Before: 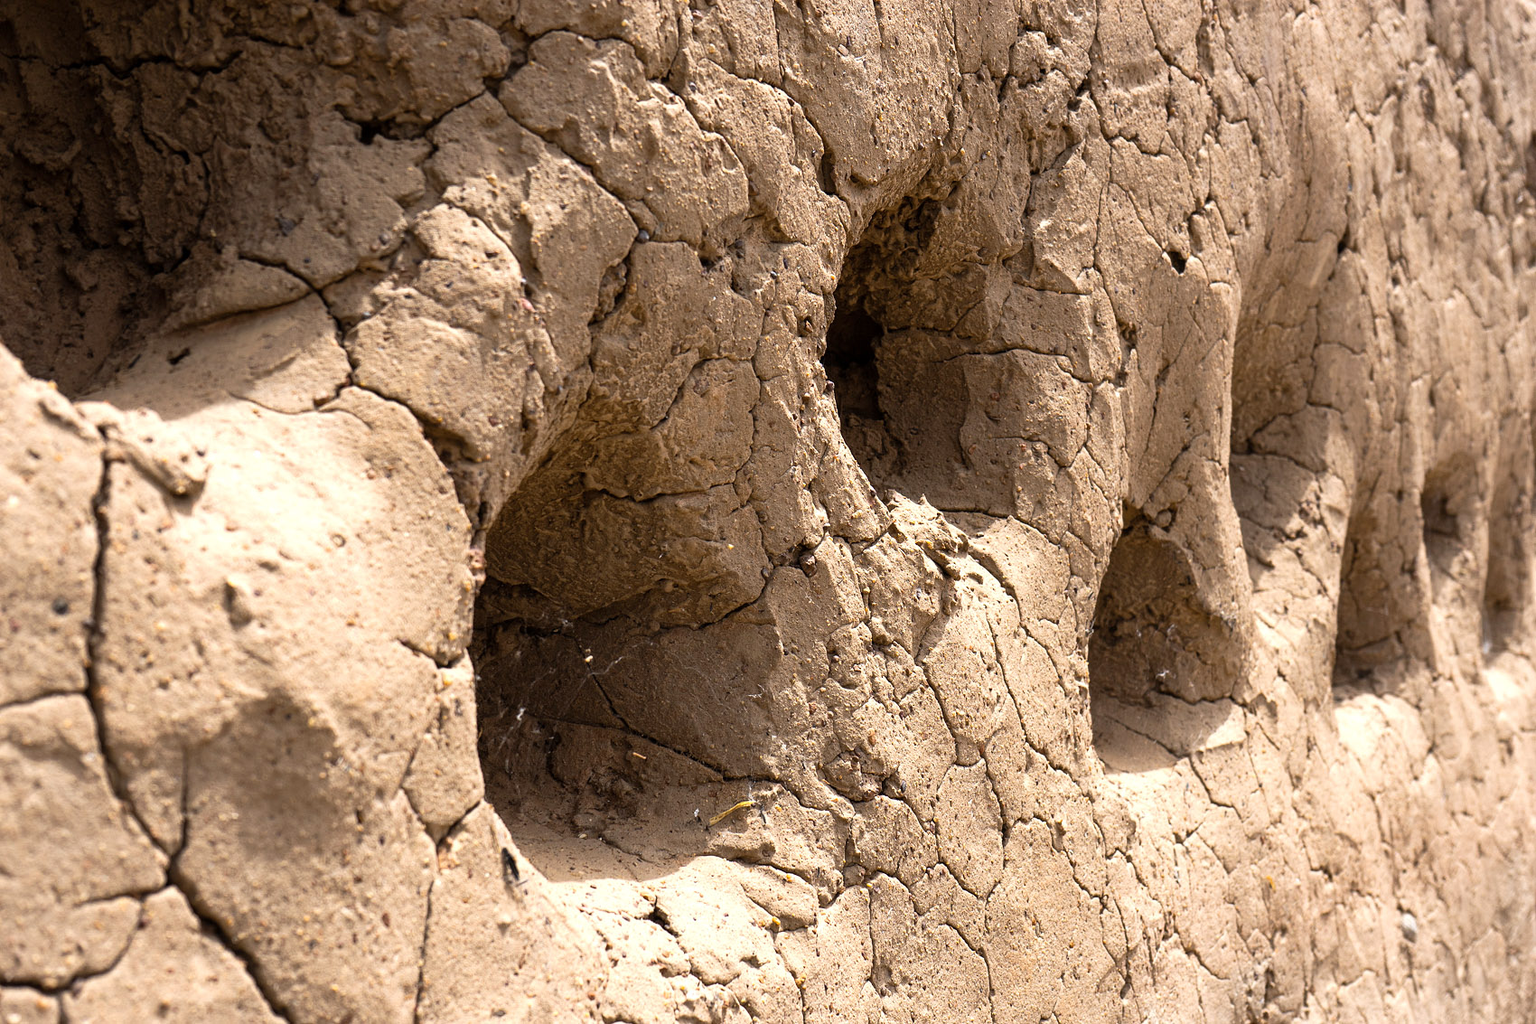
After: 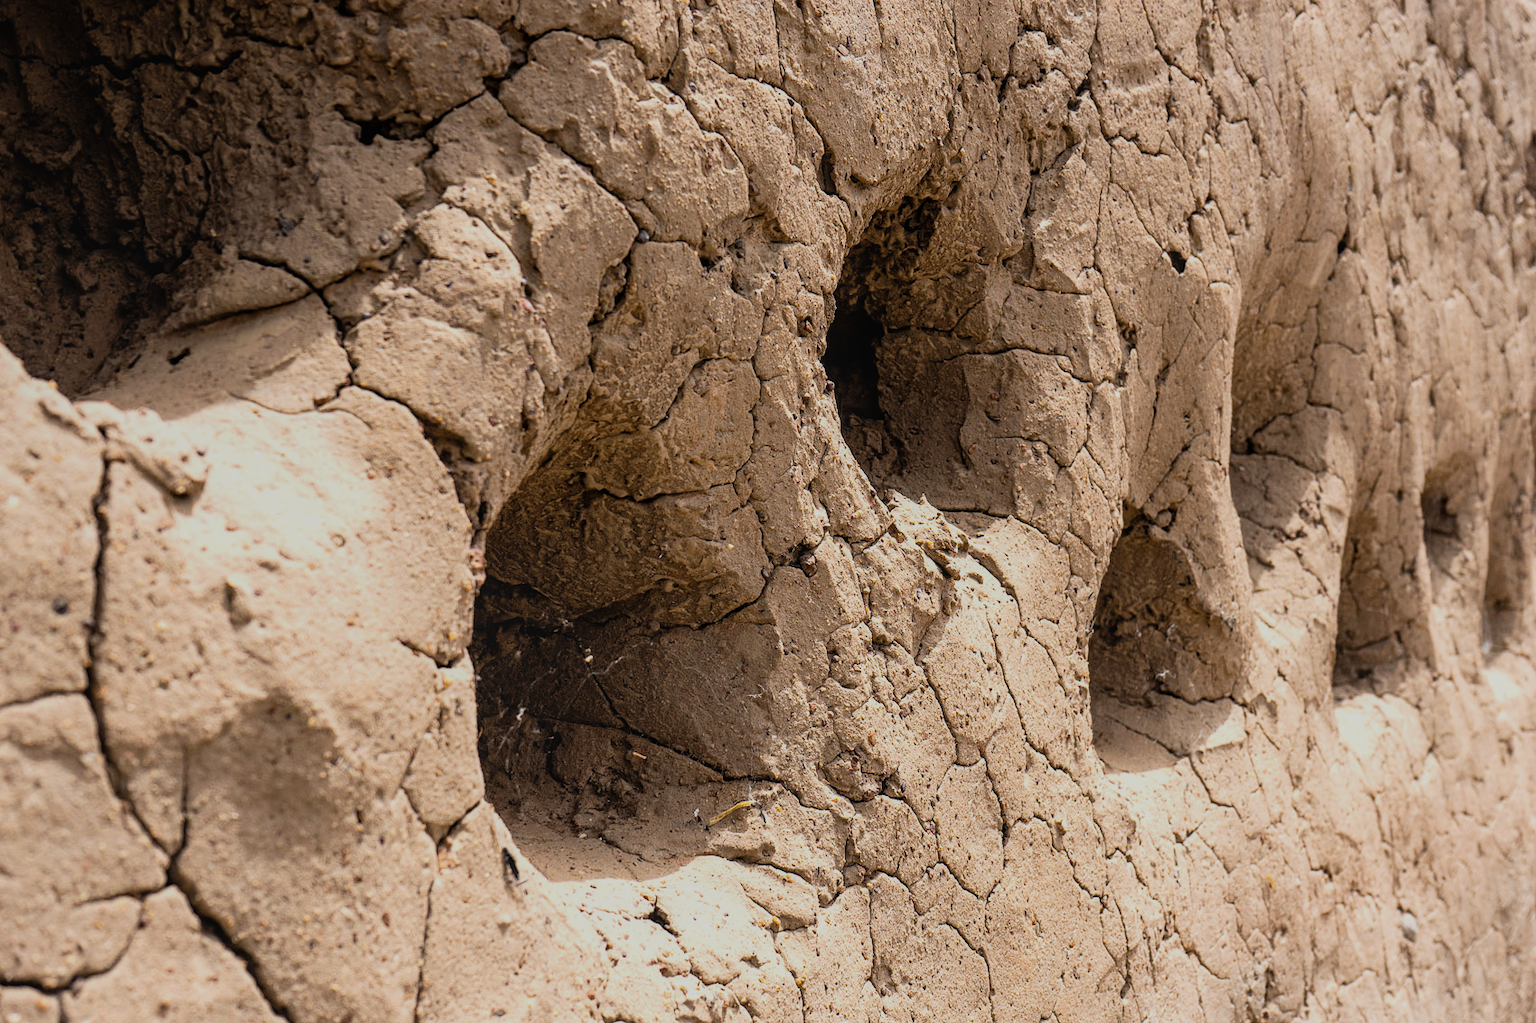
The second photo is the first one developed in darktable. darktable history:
local contrast: detail 109%
filmic rgb: black relative exposure -7.65 EV, white relative exposure 4.56 EV, hardness 3.61
